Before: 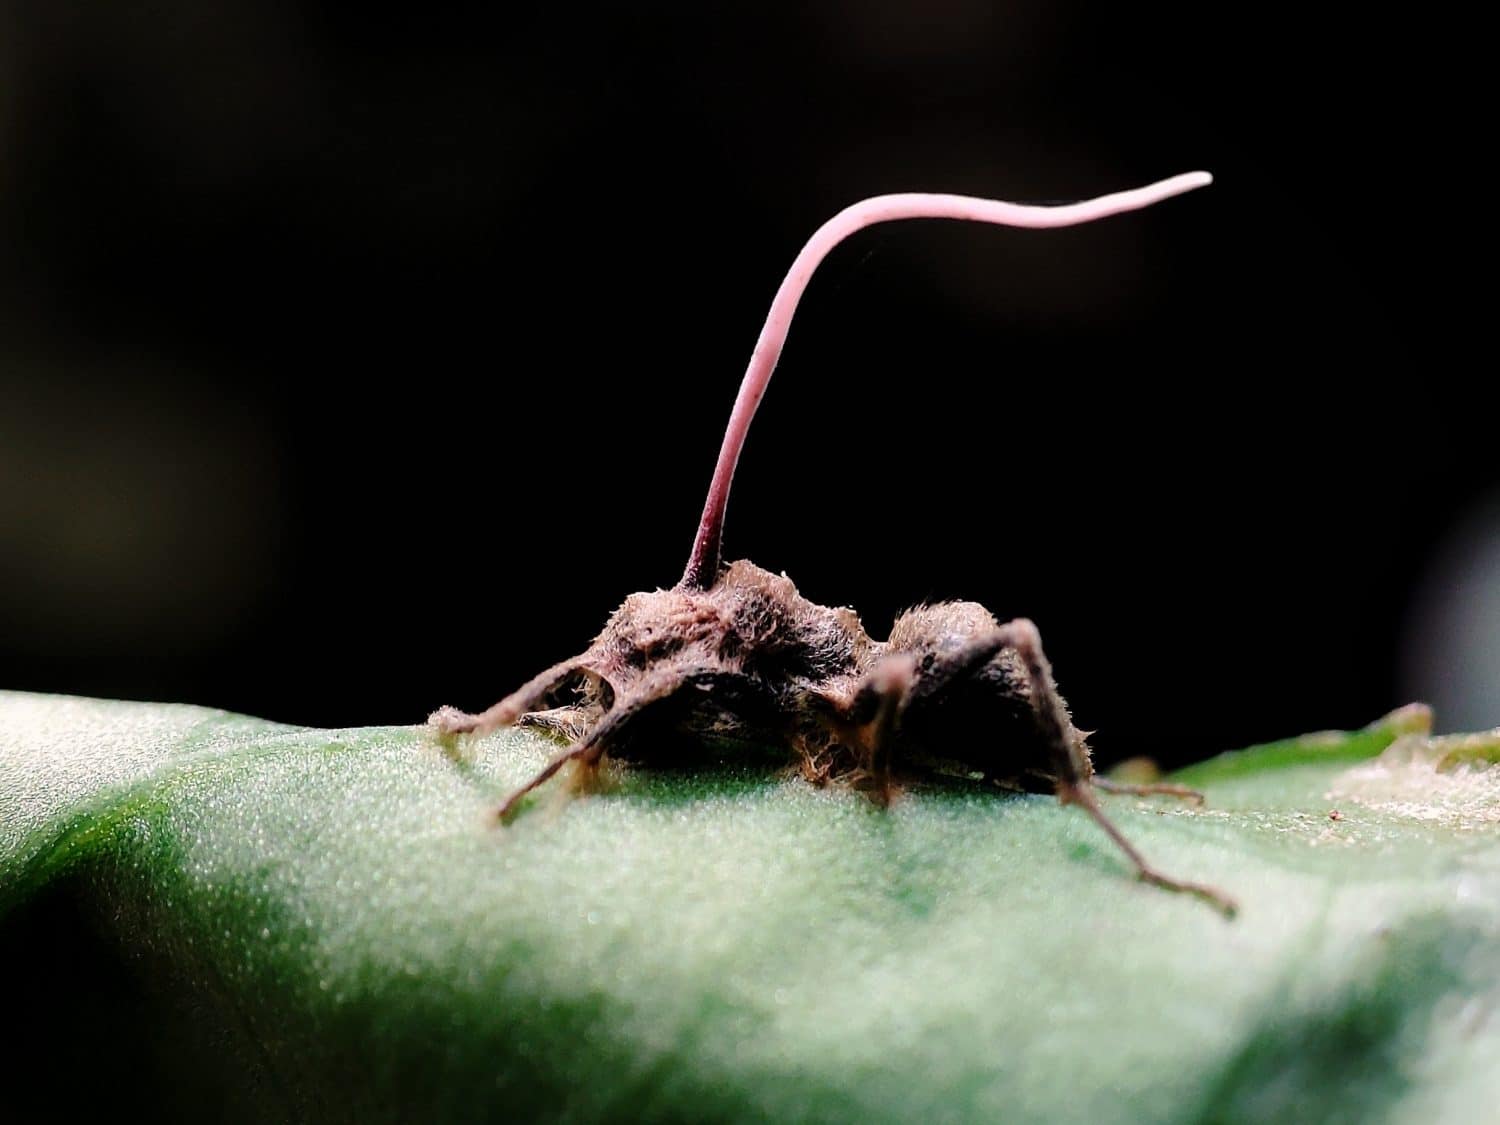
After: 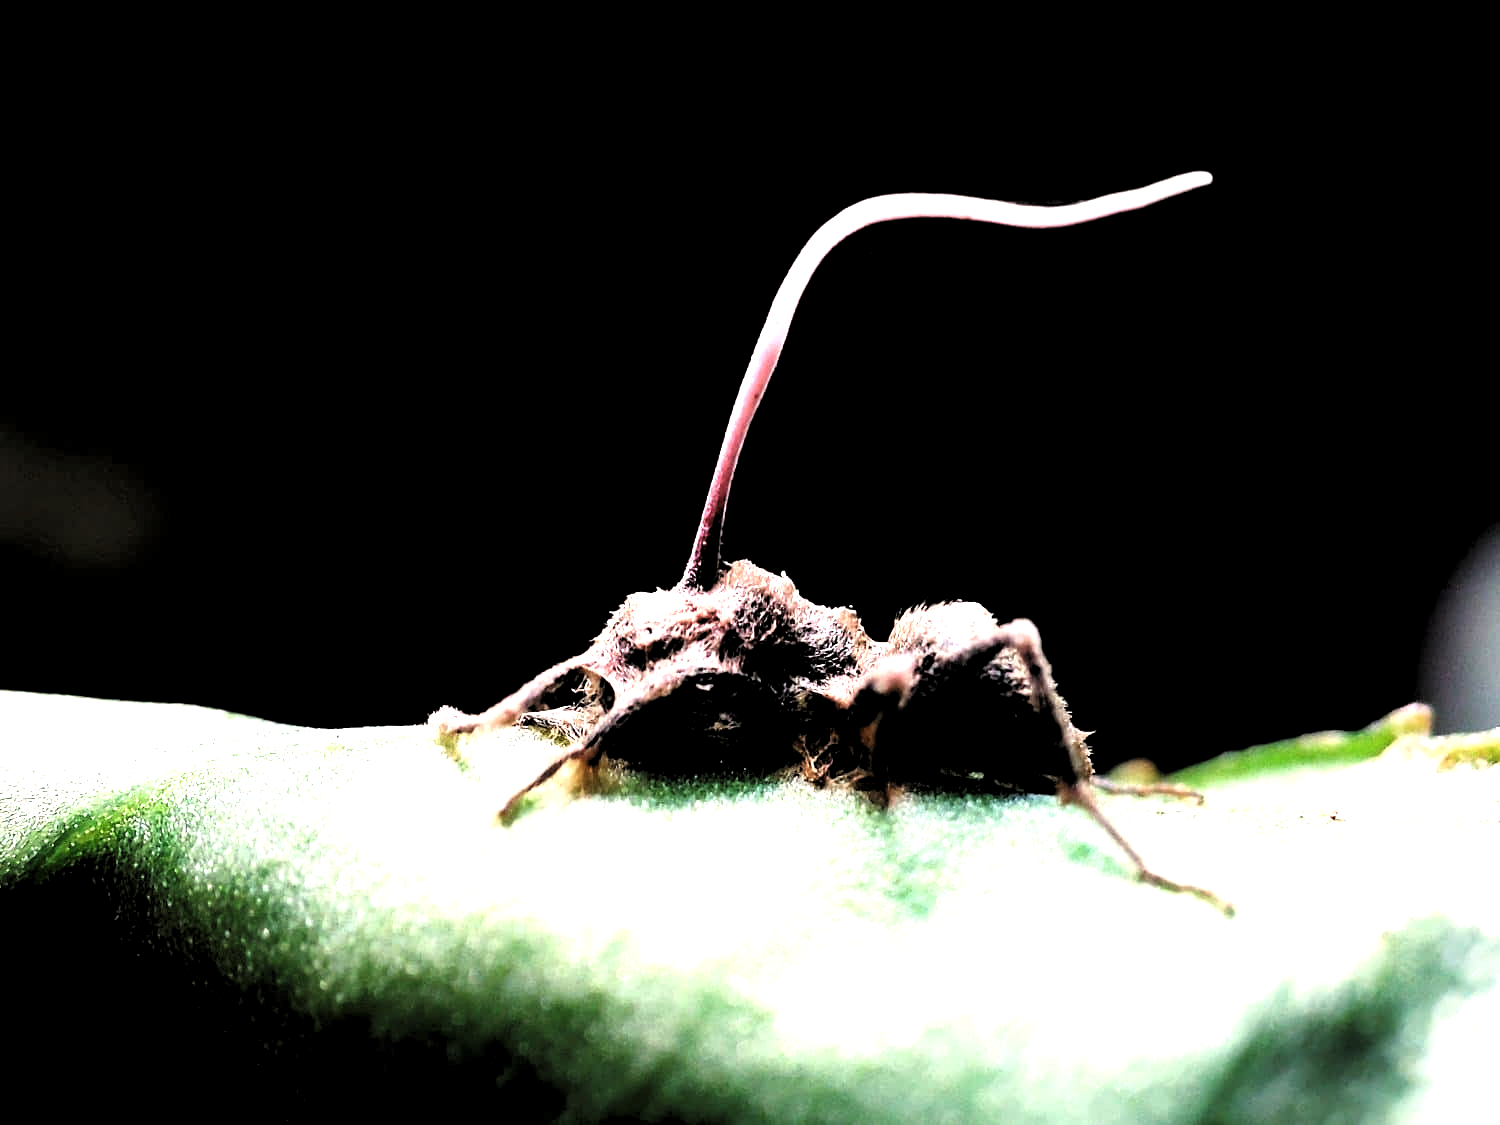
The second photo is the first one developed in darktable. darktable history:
levels: levels [0.182, 0.542, 0.902]
exposure: black level correction 0, exposure 1.095 EV, compensate exposure bias true, compensate highlight preservation false
